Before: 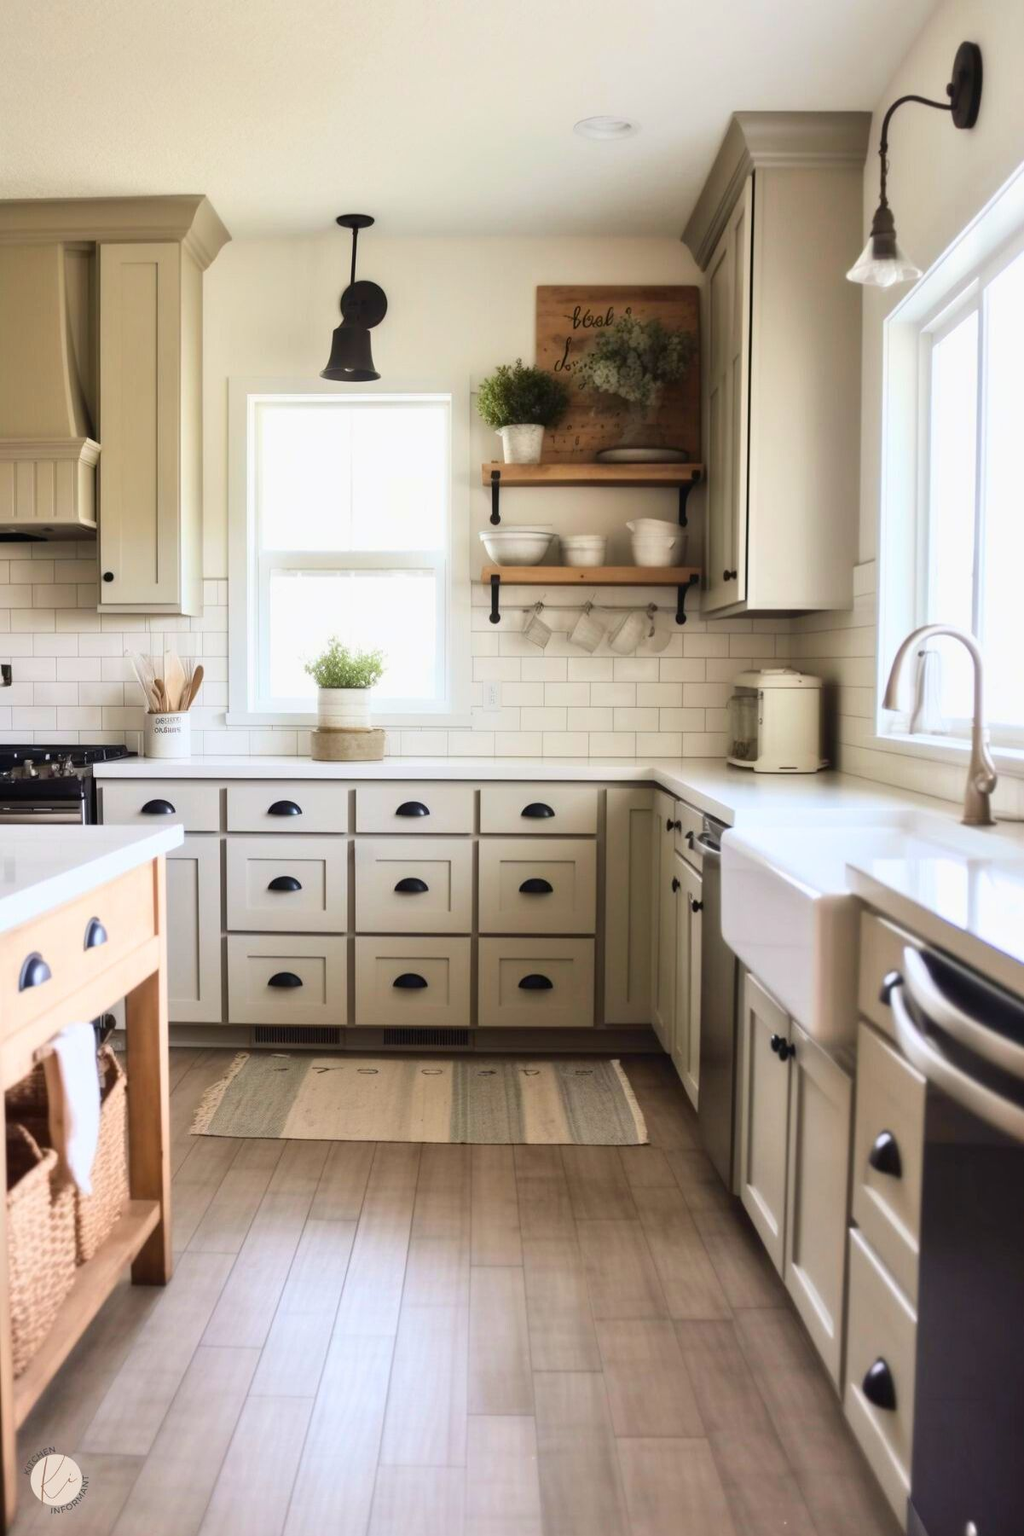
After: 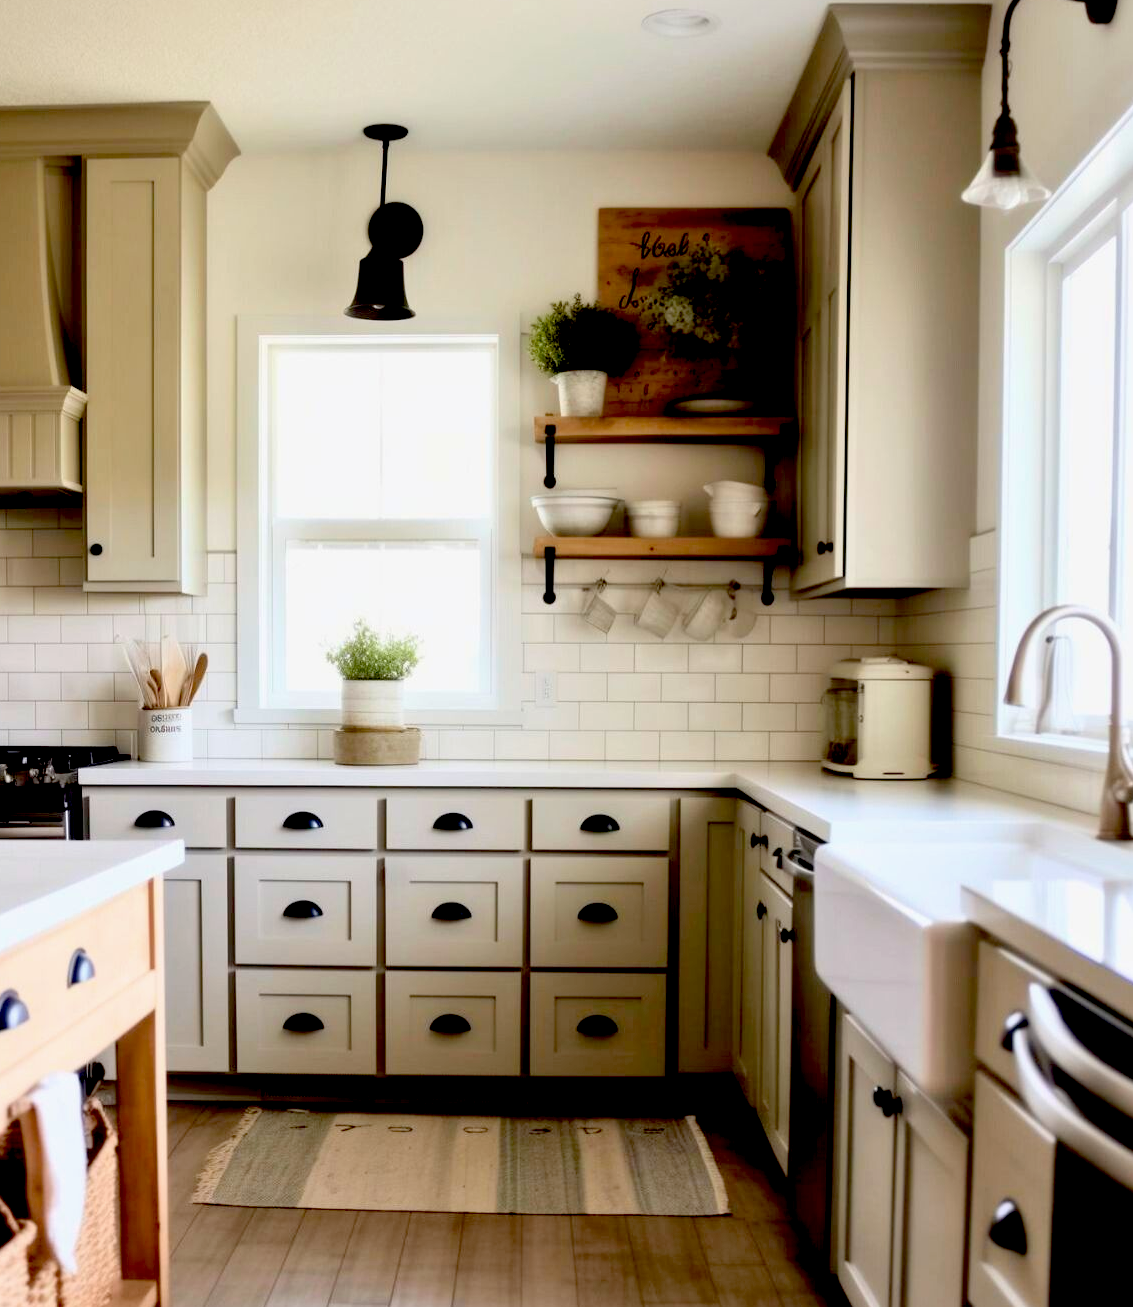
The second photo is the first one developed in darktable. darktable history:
exposure: black level correction 0.054, exposure -0.036 EV, compensate highlight preservation false
crop: left 2.592%, top 7.091%, right 3.063%, bottom 20.293%
